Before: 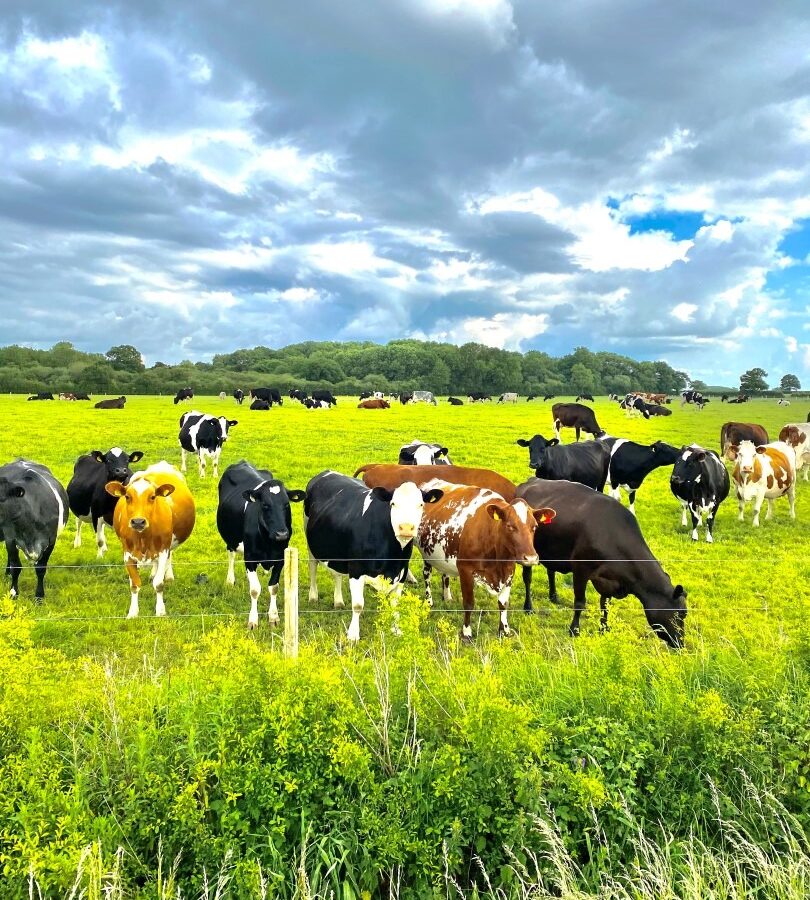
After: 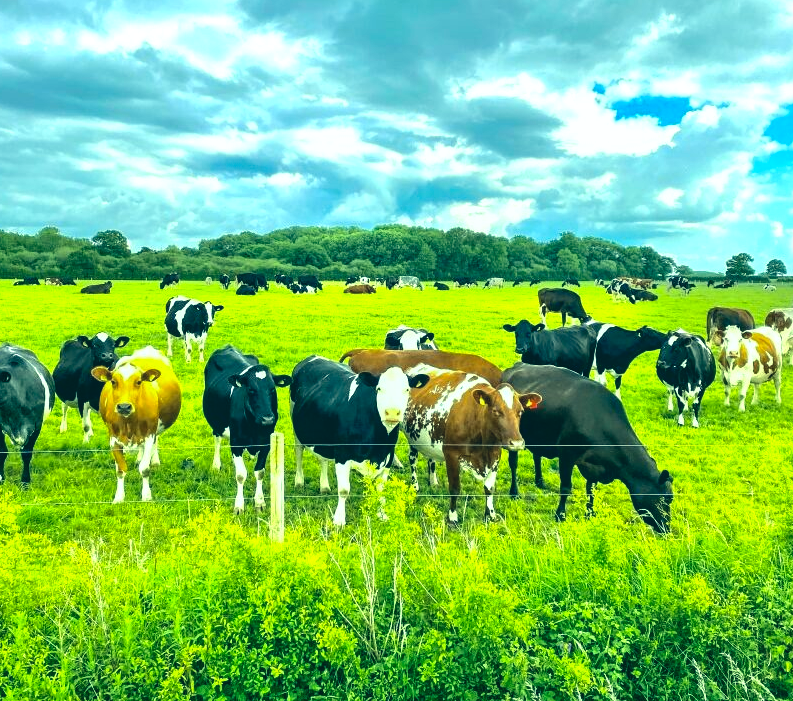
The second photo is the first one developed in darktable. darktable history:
tone equalizer: -8 EV -0.417 EV, -7 EV -0.389 EV, -6 EV -0.333 EV, -5 EV -0.222 EV, -3 EV 0.222 EV, -2 EV 0.333 EV, -1 EV 0.389 EV, +0 EV 0.417 EV, edges refinement/feathering 500, mask exposure compensation -1.57 EV, preserve details no
crop and rotate: left 1.814%, top 12.818%, right 0.25%, bottom 9.225%
color correction: highlights a* -20.08, highlights b* 9.8, shadows a* -20.4, shadows b* -10.76
local contrast: detail 110%
